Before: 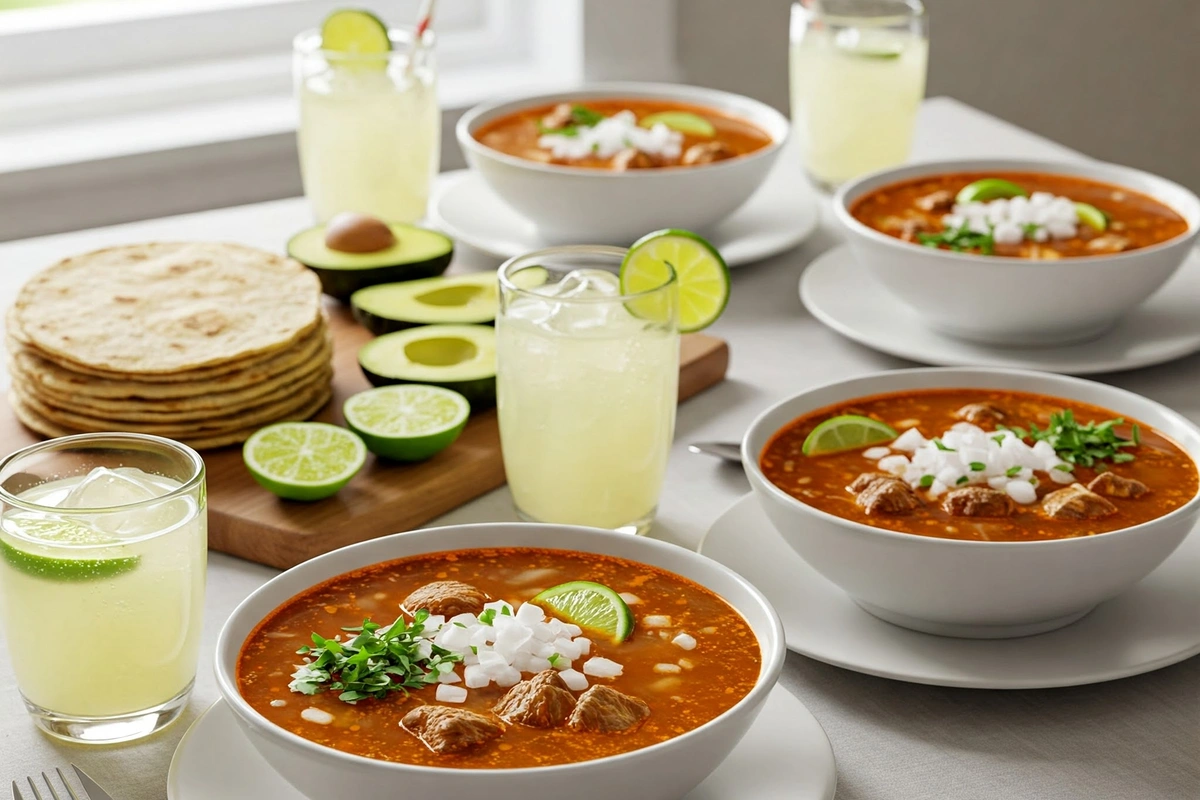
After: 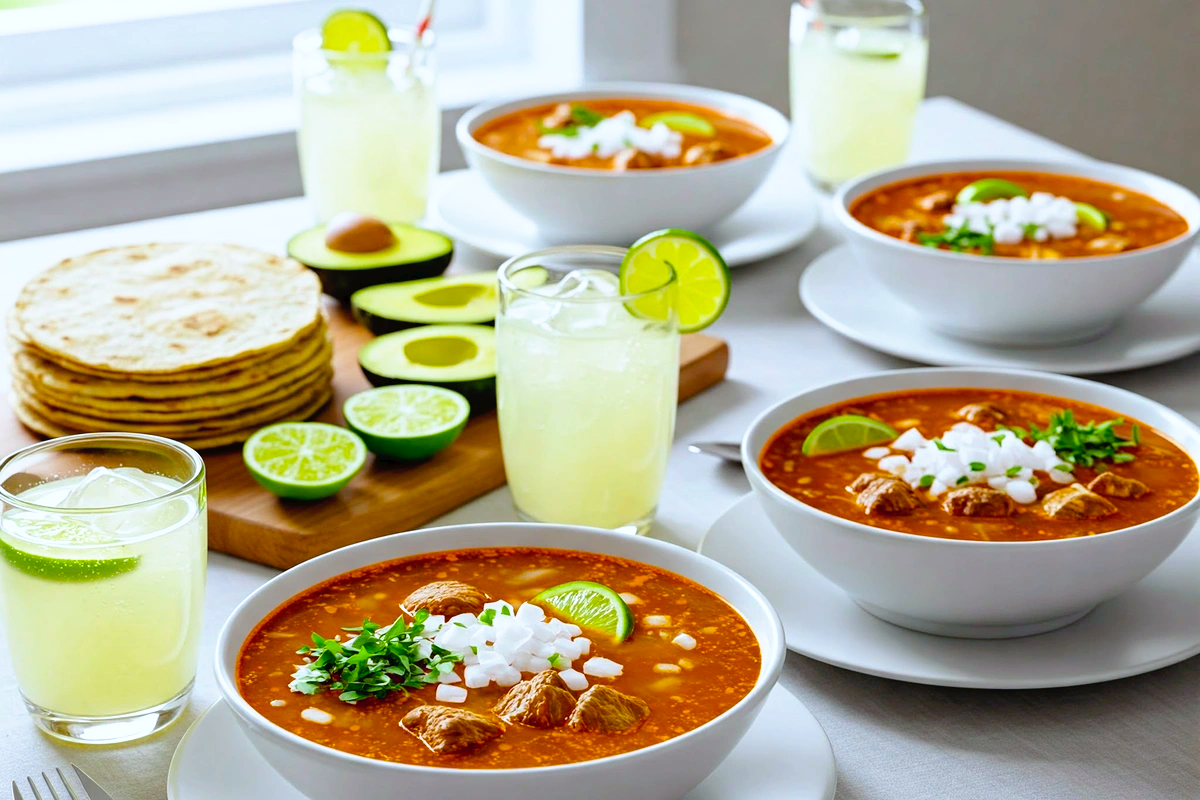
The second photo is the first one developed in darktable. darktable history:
color calibration: x 0.37, y 0.382, temperature 4313.32 K
tone curve: curves: ch0 [(0, 0) (0.003, 0.022) (0.011, 0.025) (0.025, 0.025) (0.044, 0.029) (0.069, 0.042) (0.1, 0.068) (0.136, 0.118) (0.177, 0.176) (0.224, 0.233) (0.277, 0.299) (0.335, 0.371) (0.399, 0.448) (0.468, 0.526) (0.543, 0.605) (0.623, 0.684) (0.709, 0.775) (0.801, 0.869) (0.898, 0.957) (1, 1)], preserve colors none
color balance rgb: linear chroma grading › global chroma 15%, perceptual saturation grading › global saturation 30%
